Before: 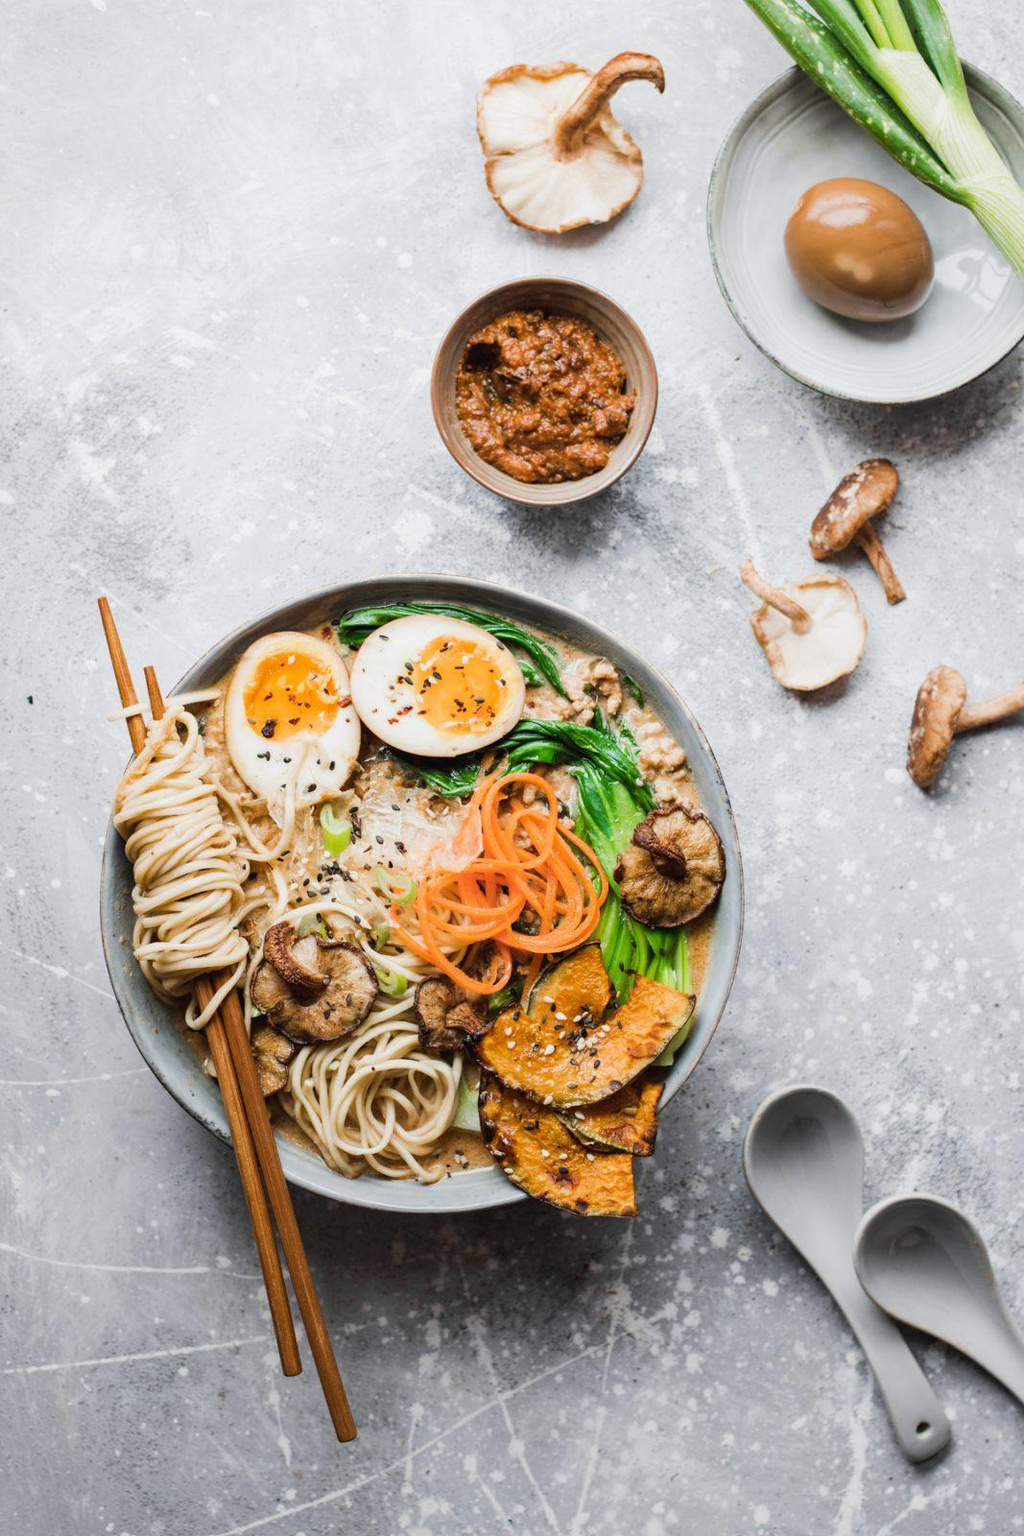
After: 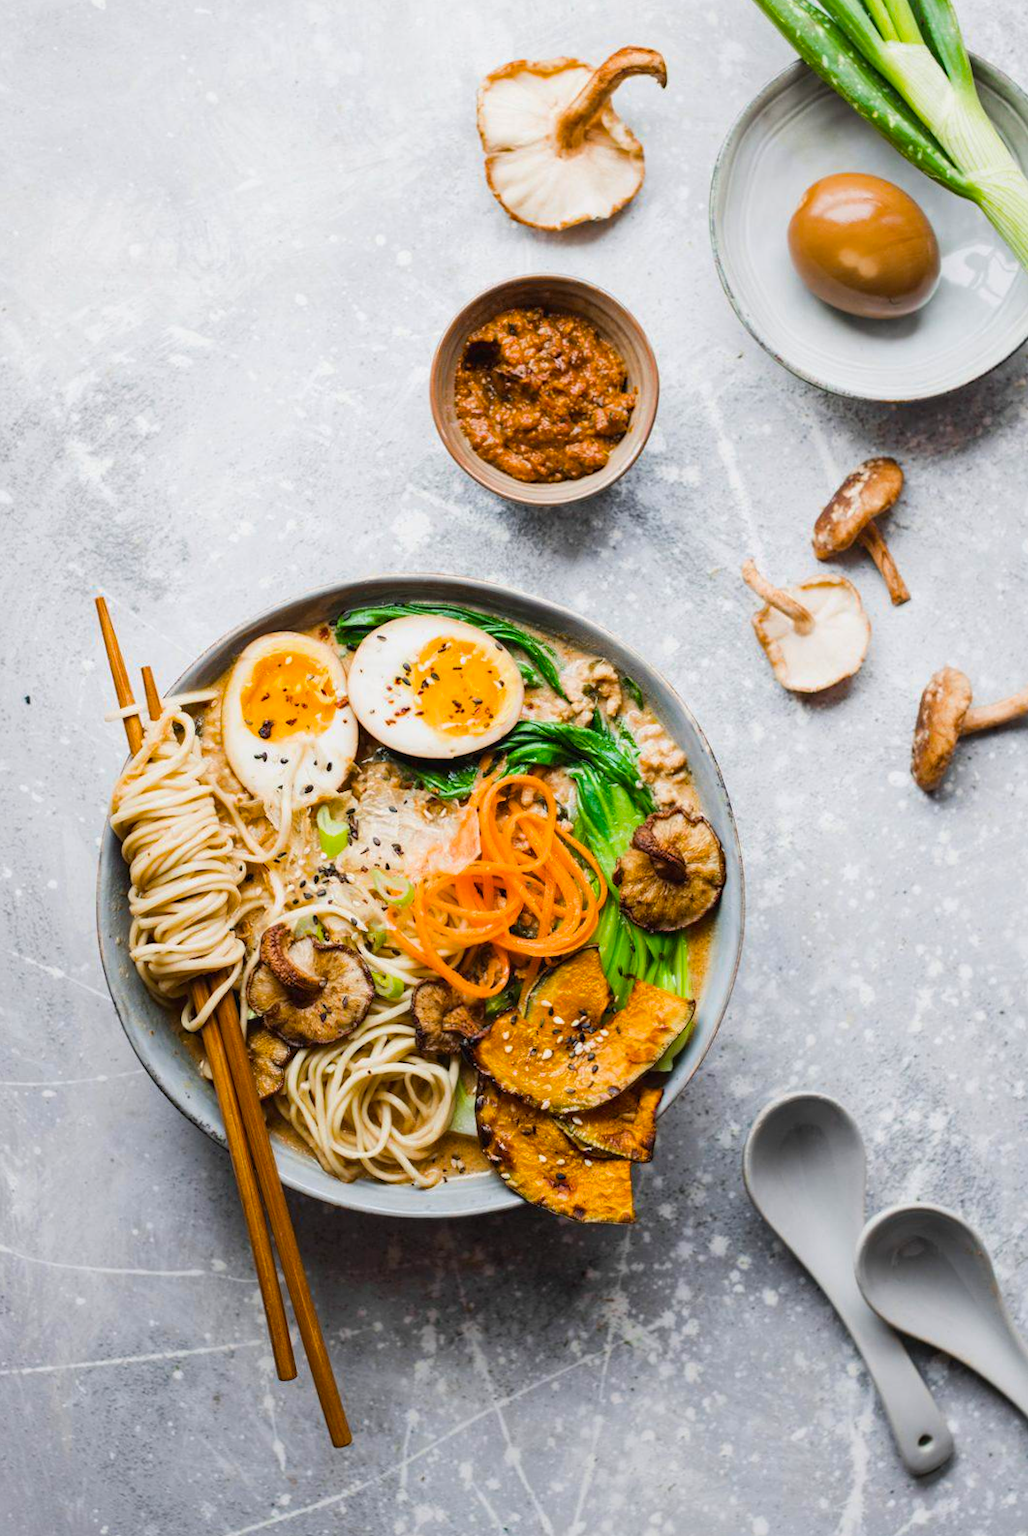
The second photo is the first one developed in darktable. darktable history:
rotate and perspective: rotation 0.192°, lens shift (horizontal) -0.015, crop left 0.005, crop right 0.996, crop top 0.006, crop bottom 0.99
color balance rgb: perceptual saturation grading › global saturation 25%, global vibrance 20%
